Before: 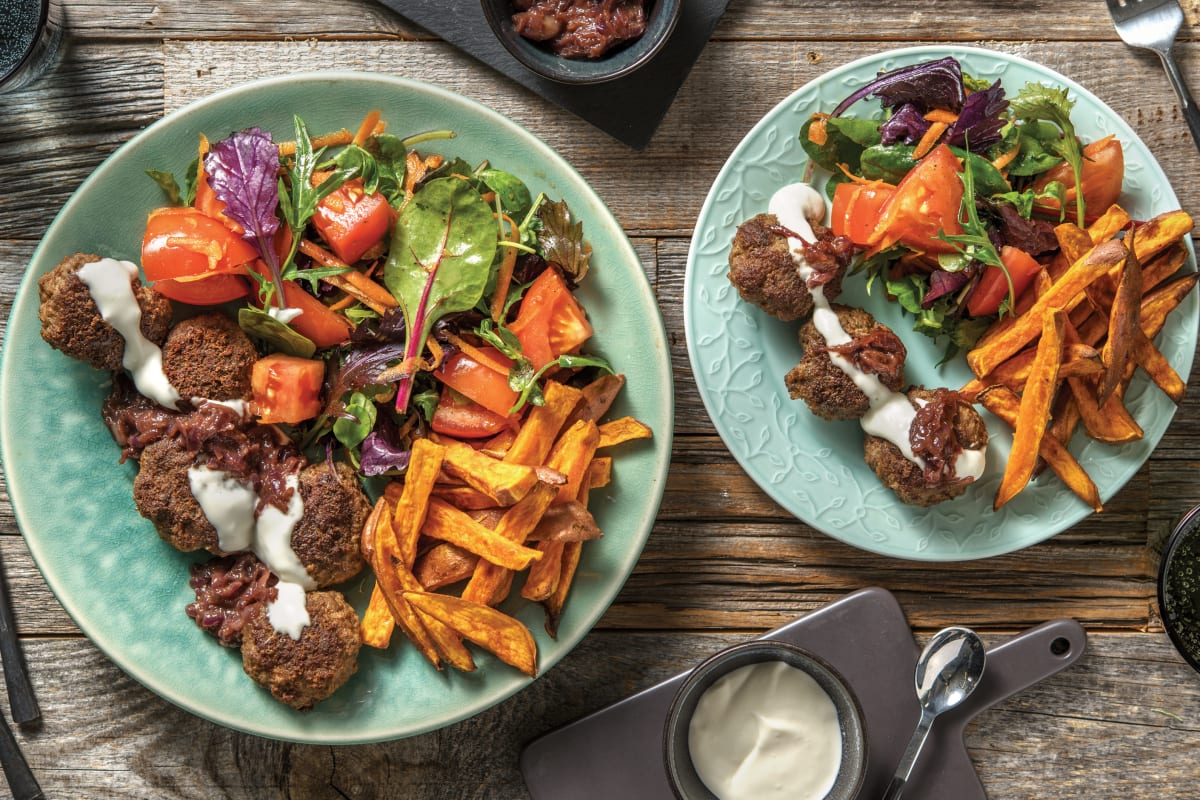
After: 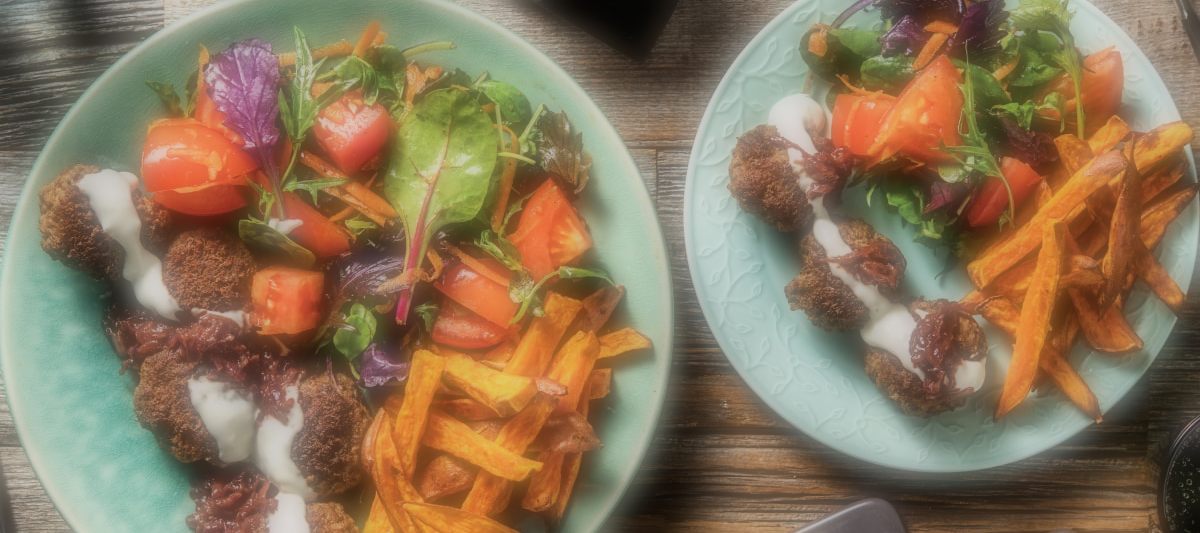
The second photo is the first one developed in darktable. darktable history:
soften: on, module defaults
crop: top 11.166%, bottom 22.168%
filmic rgb: black relative exposure -7.65 EV, white relative exposure 4.56 EV, hardness 3.61, contrast 1.106
